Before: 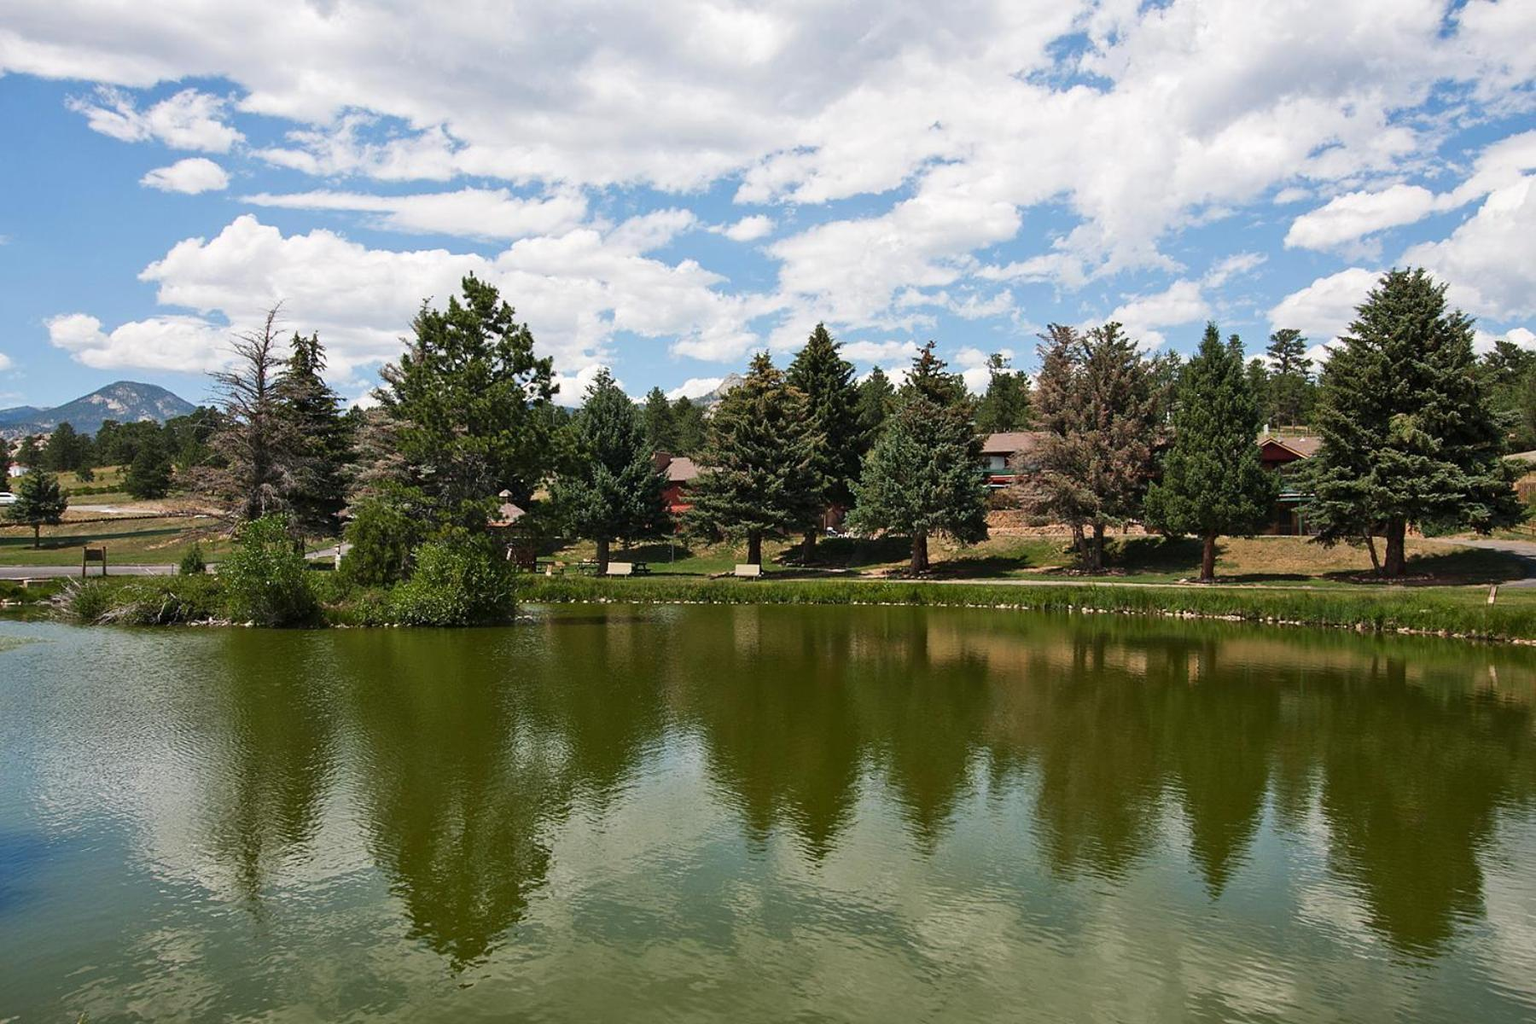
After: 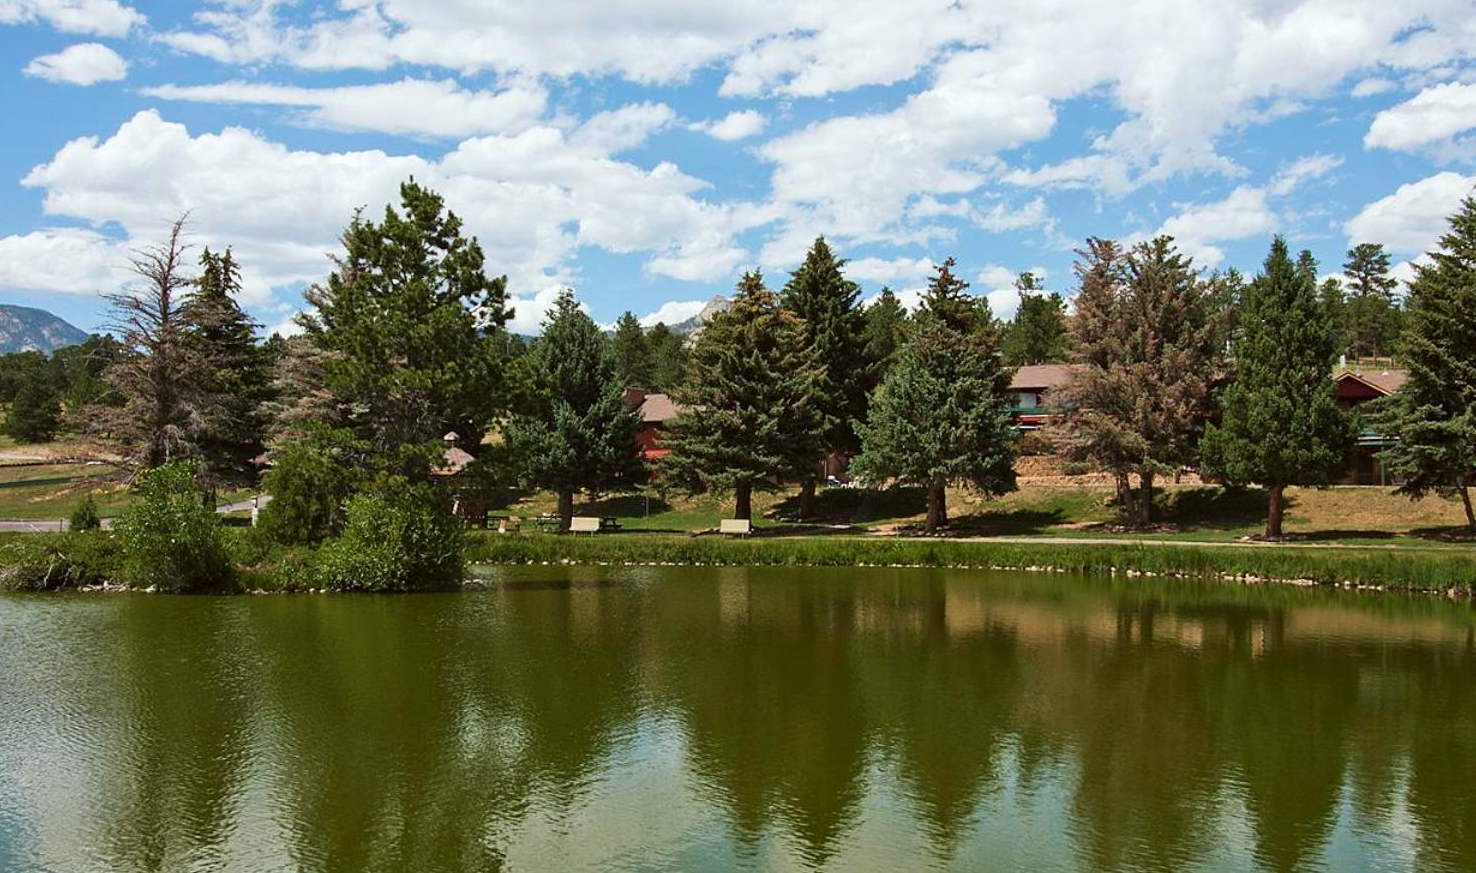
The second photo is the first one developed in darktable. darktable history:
color correction: highlights a* -2.73, highlights b* -2.09, shadows a* 2.41, shadows b* 2.73
velvia: on, module defaults
crop: left 7.856%, top 11.836%, right 10.12%, bottom 15.387%
